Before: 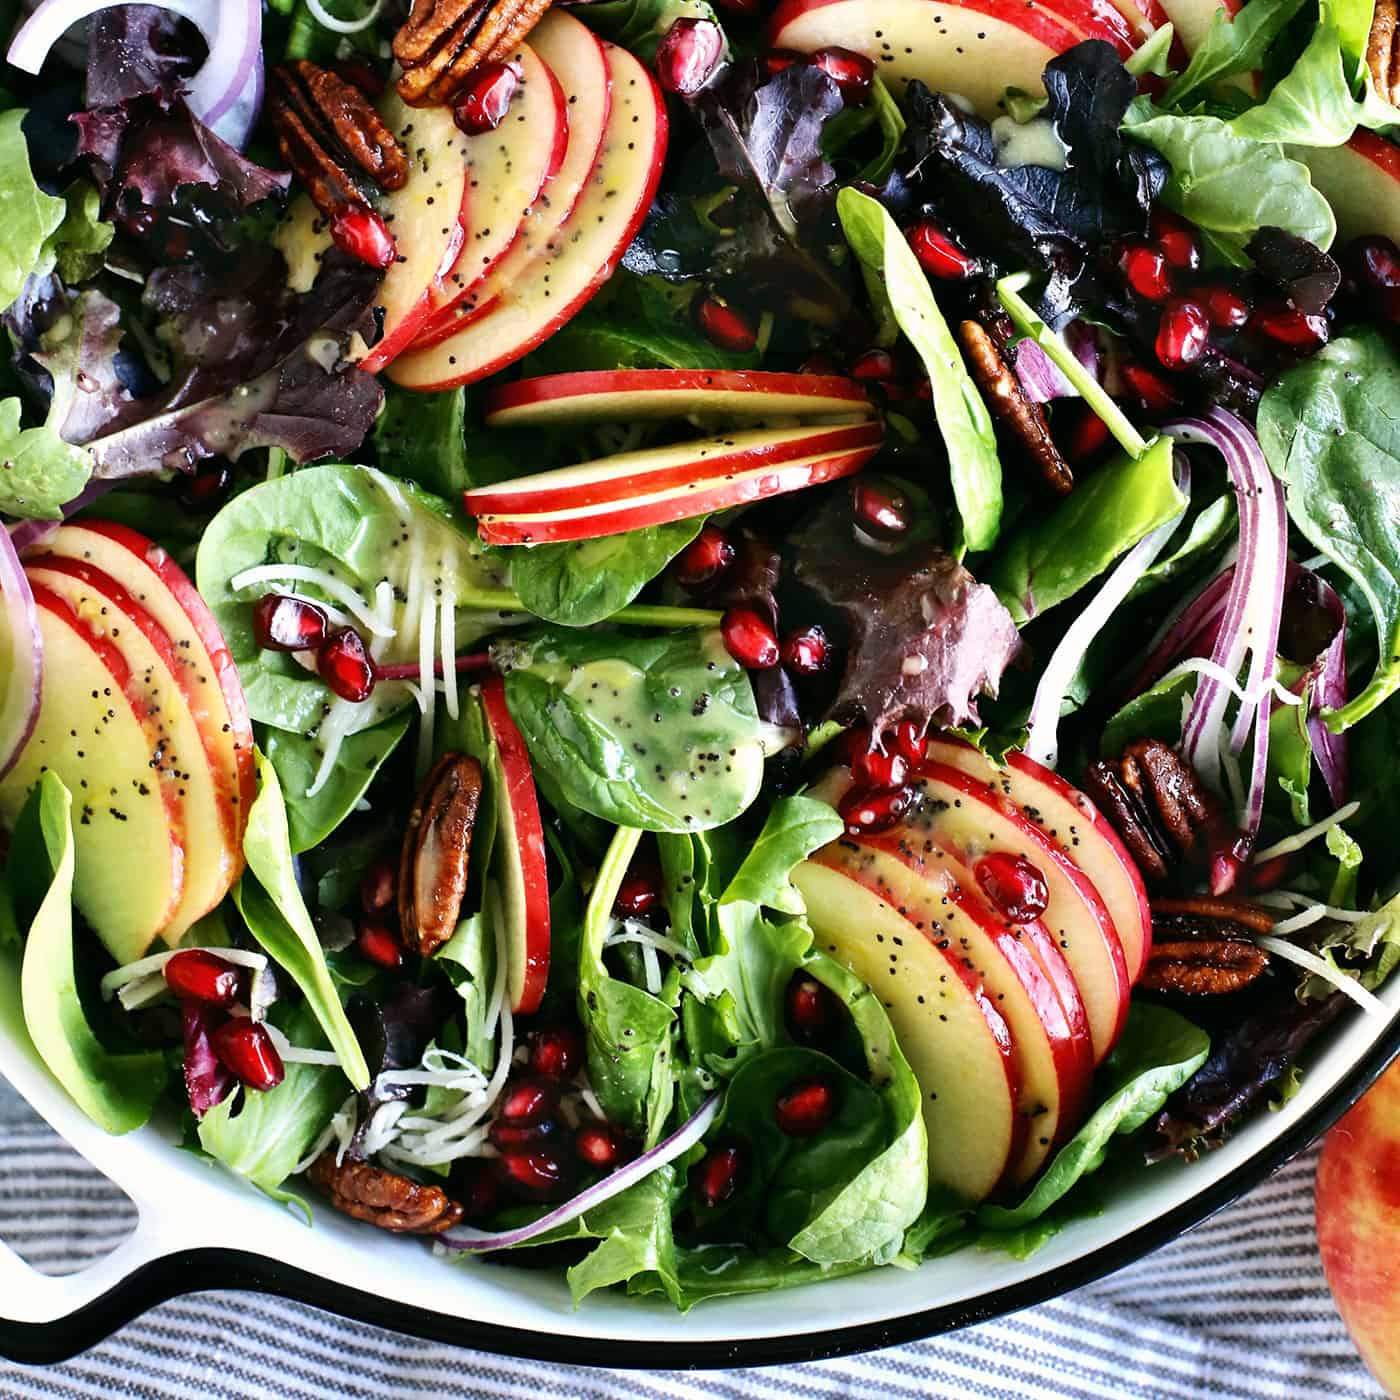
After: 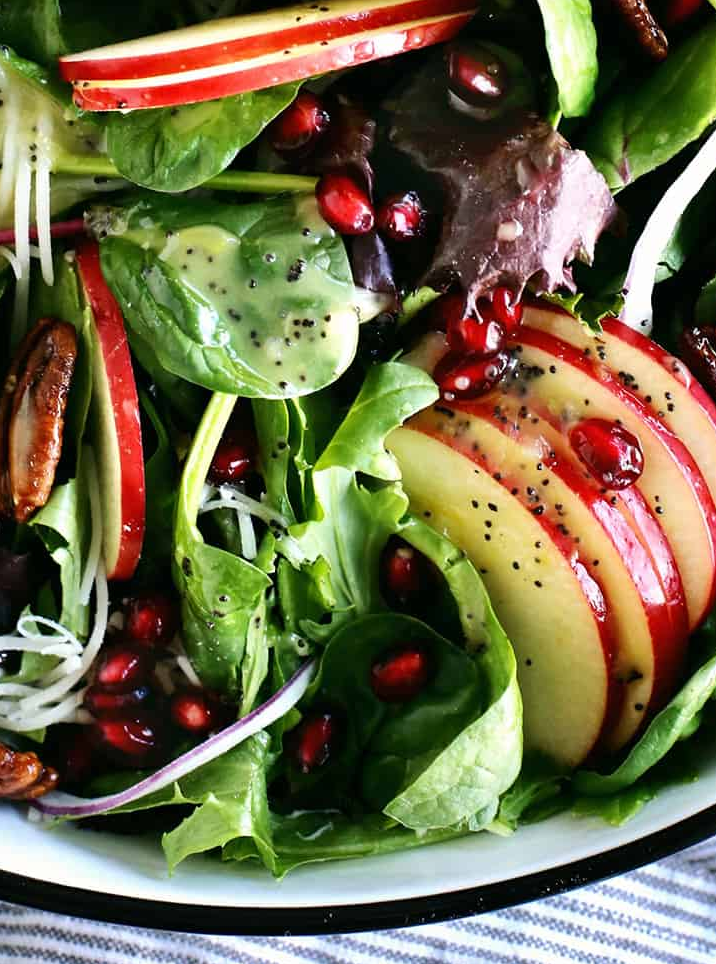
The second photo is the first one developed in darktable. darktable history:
crop and rotate: left 28.954%, top 31.095%, right 19.861%
